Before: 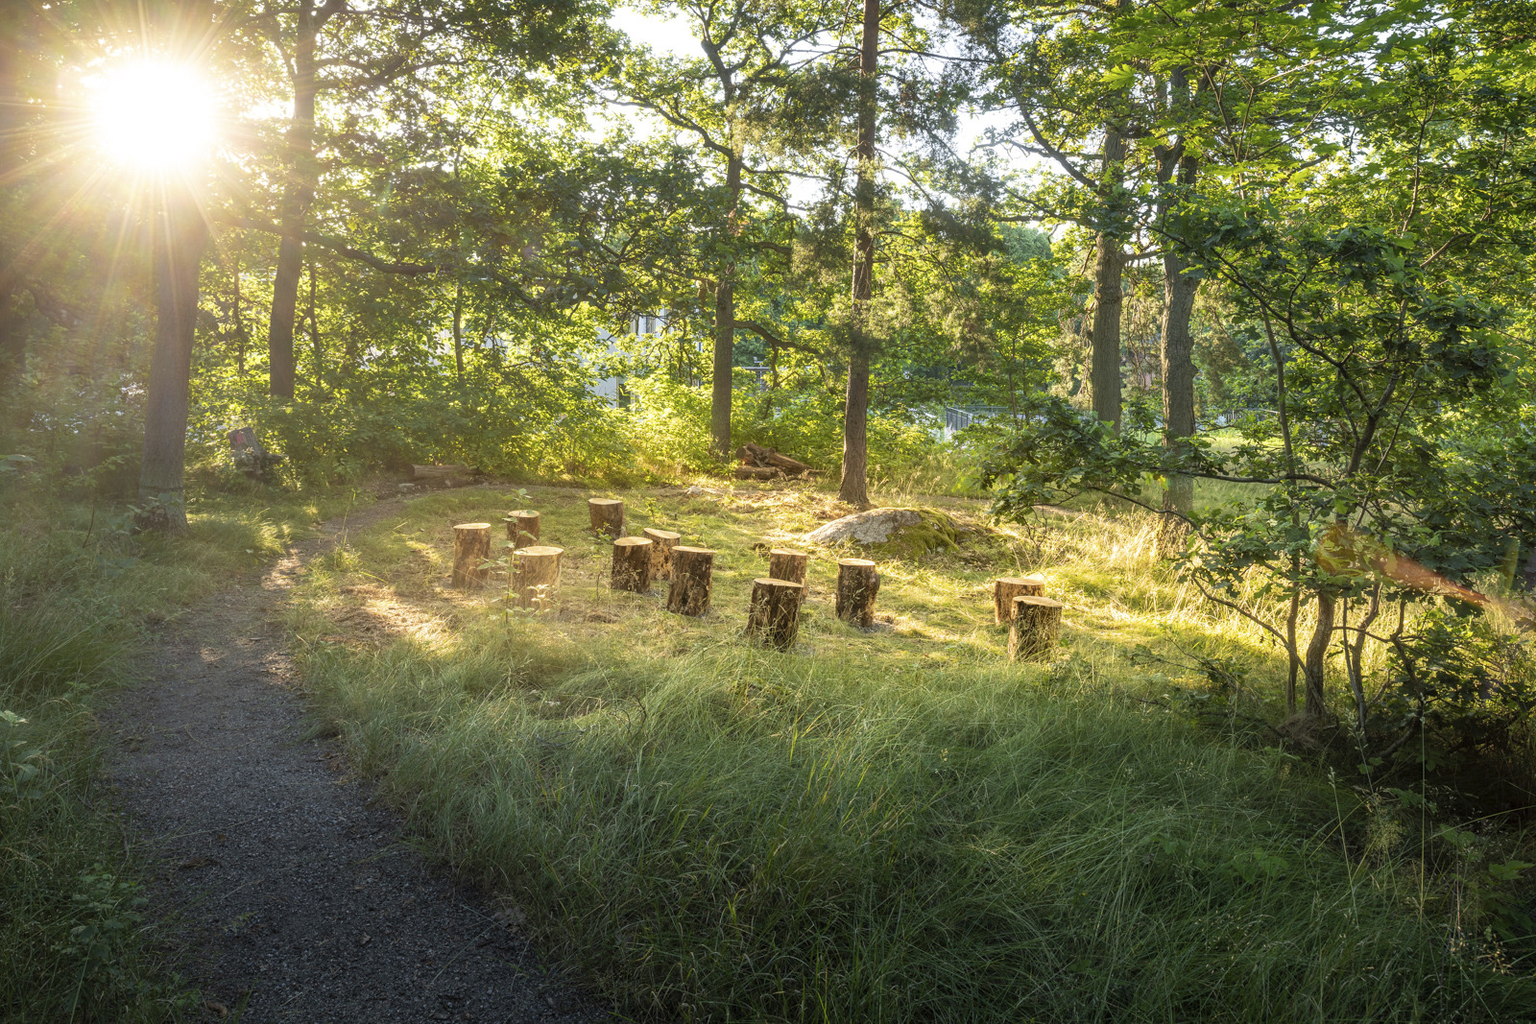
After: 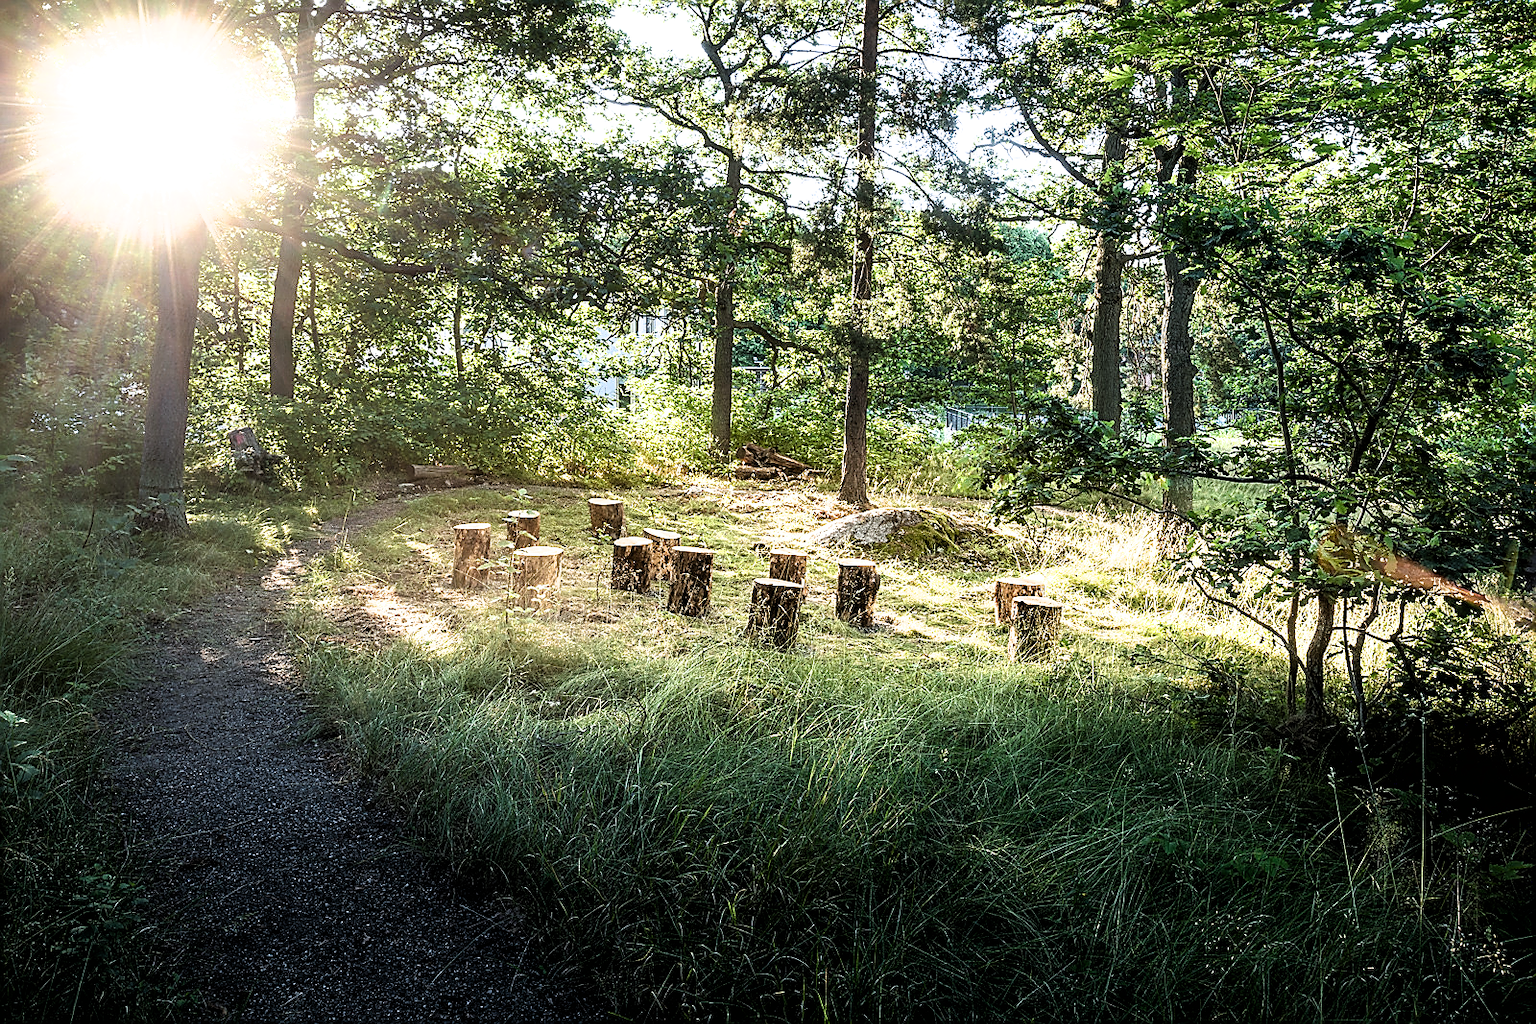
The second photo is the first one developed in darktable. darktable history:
color calibration: illuminant as shot in camera, x 0.369, y 0.377, temperature 4324.91 K
sharpen: radius 1.389, amount 1.247, threshold 0.622
filmic rgb: black relative exposure -8.3 EV, white relative exposure 2.24 EV, threshold 5.98 EV, hardness 7.08, latitude 85.61%, contrast 1.696, highlights saturation mix -4.09%, shadows ↔ highlights balance -2.2%, enable highlight reconstruction true
